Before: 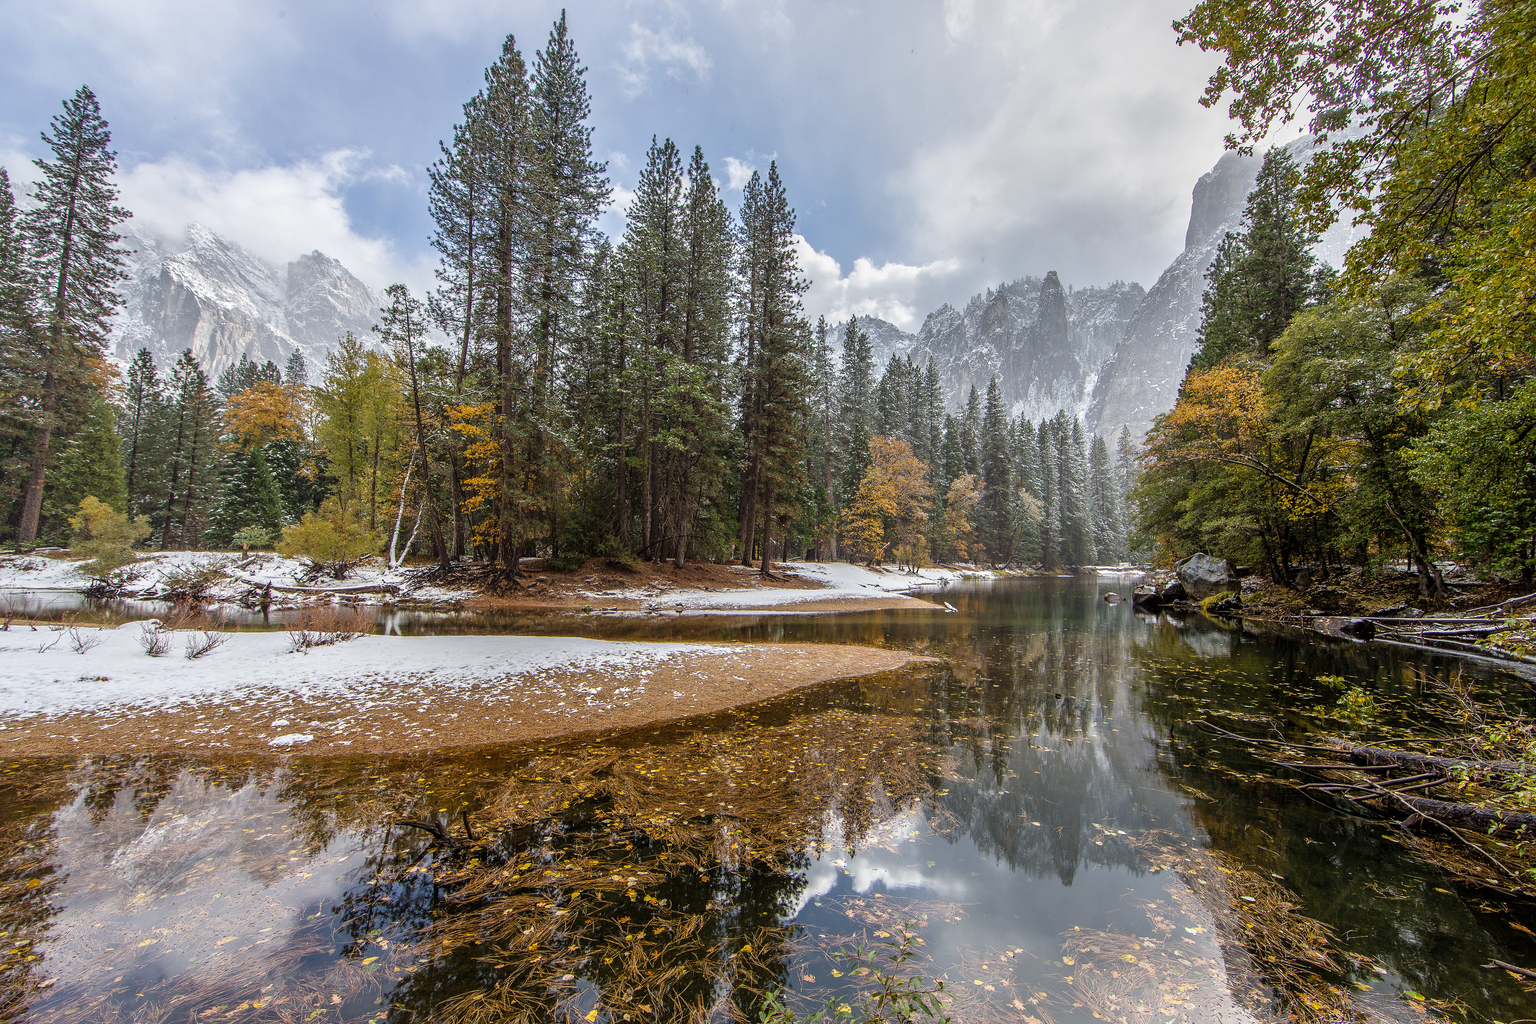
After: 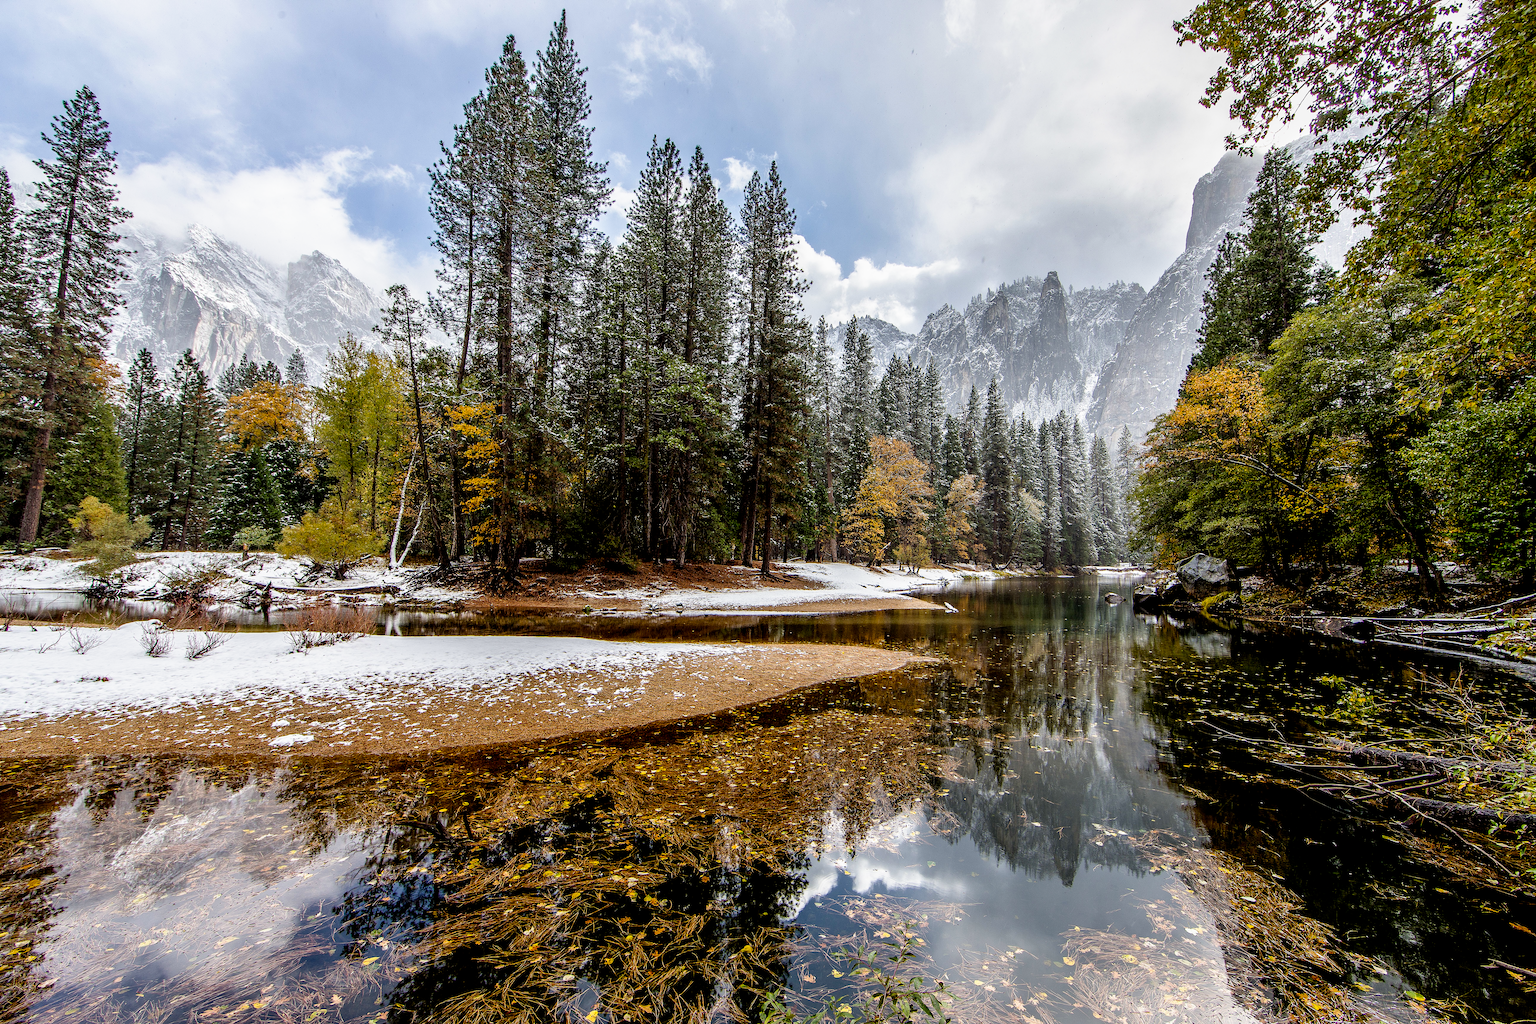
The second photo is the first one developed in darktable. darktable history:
filmic rgb: black relative exposure -8.7 EV, white relative exposure 2.7 EV, threshold 3 EV, target black luminance 0%, hardness 6.25, latitude 75%, contrast 1.325, highlights saturation mix -5%, preserve chrominance no, color science v5 (2021), iterations of high-quality reconstruction 0, enable highlight reconstruction true
exposure: black level correction 0.012, compensate highlight preservation false
